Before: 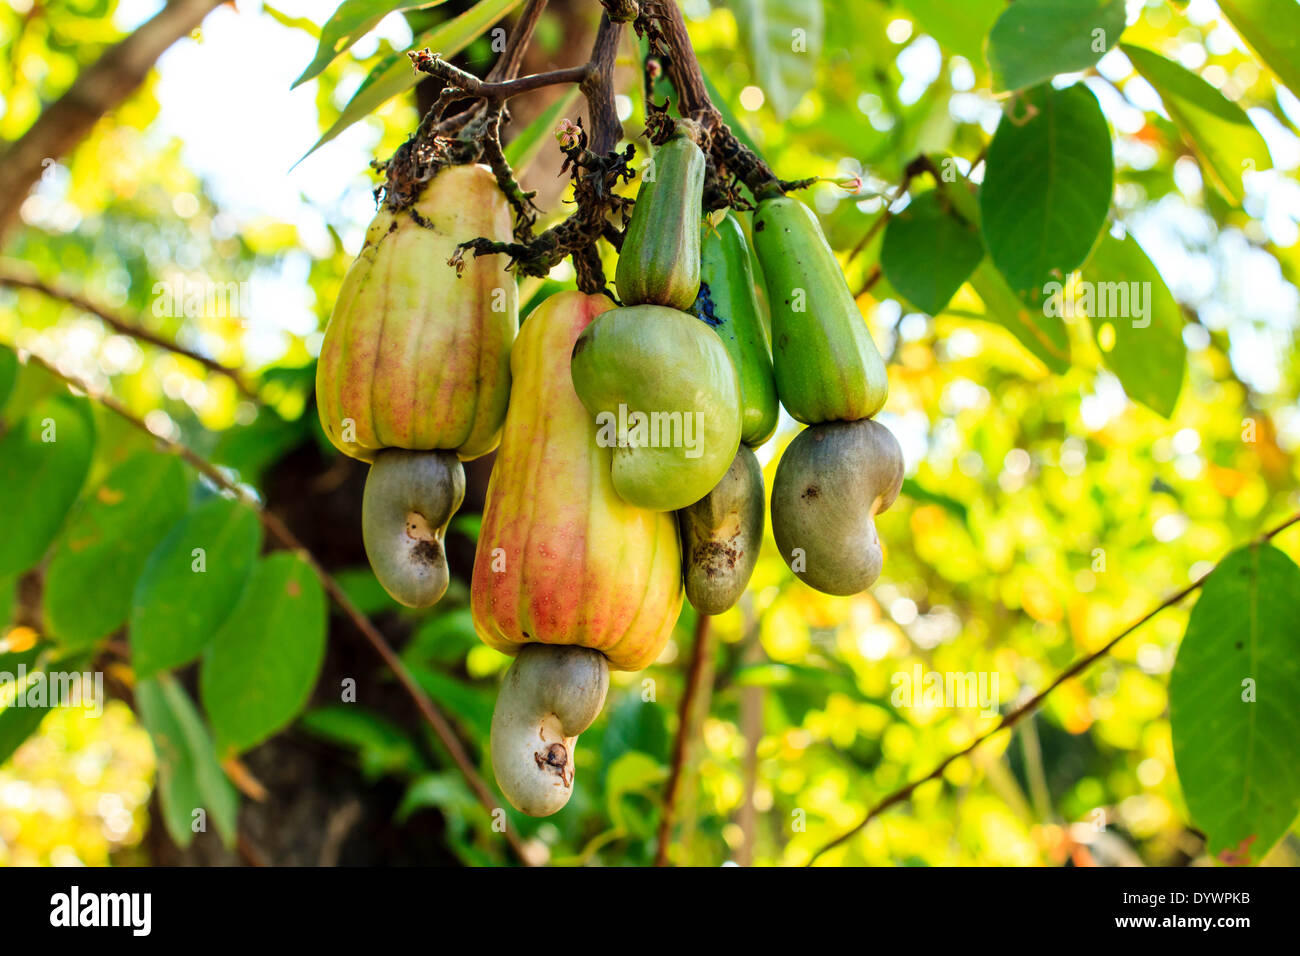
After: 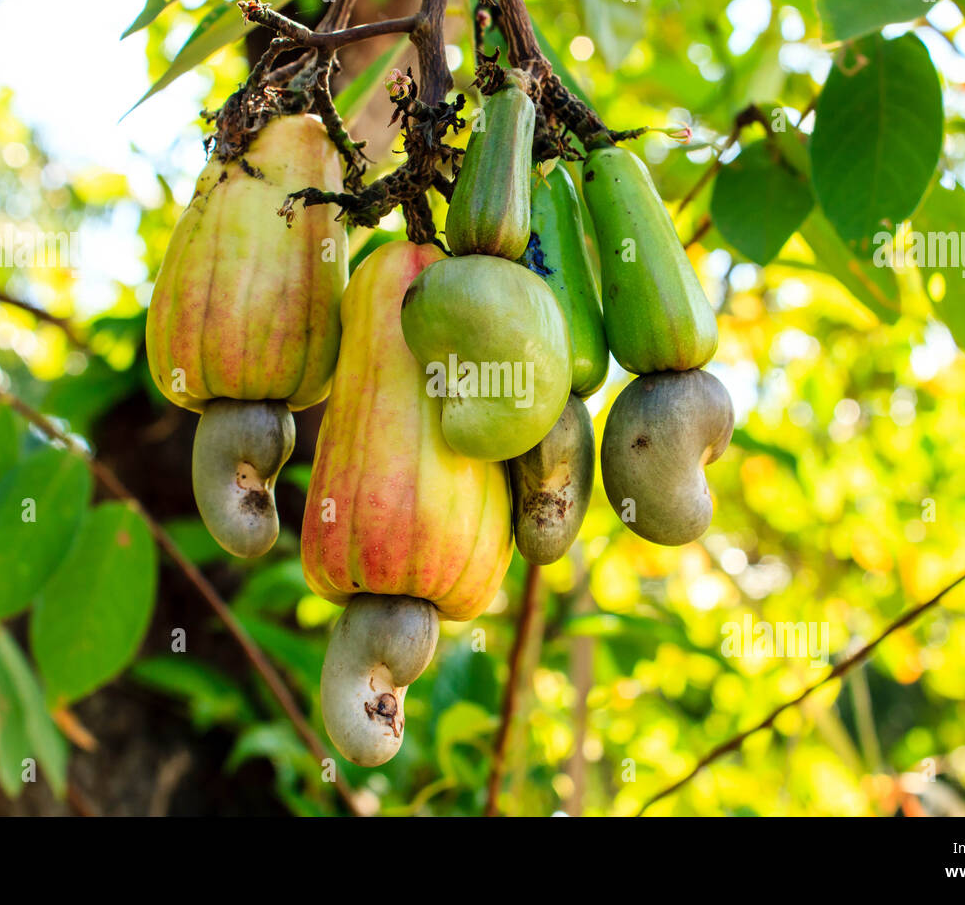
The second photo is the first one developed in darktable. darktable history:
crop and rotate: left 13.15%, top 5.251%, right 12.609%
white balance: red 1, blue 1
